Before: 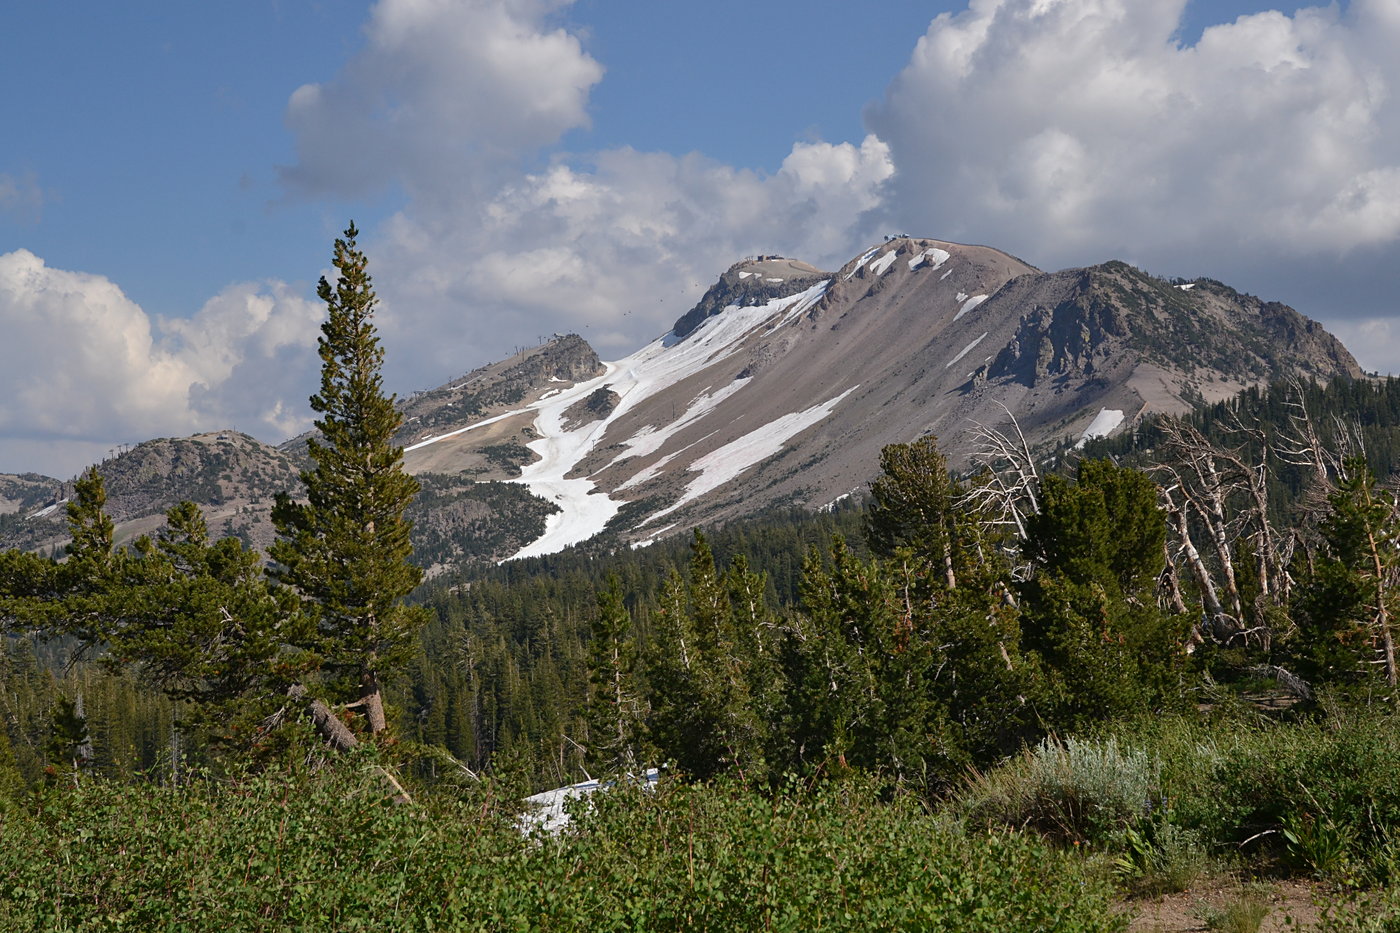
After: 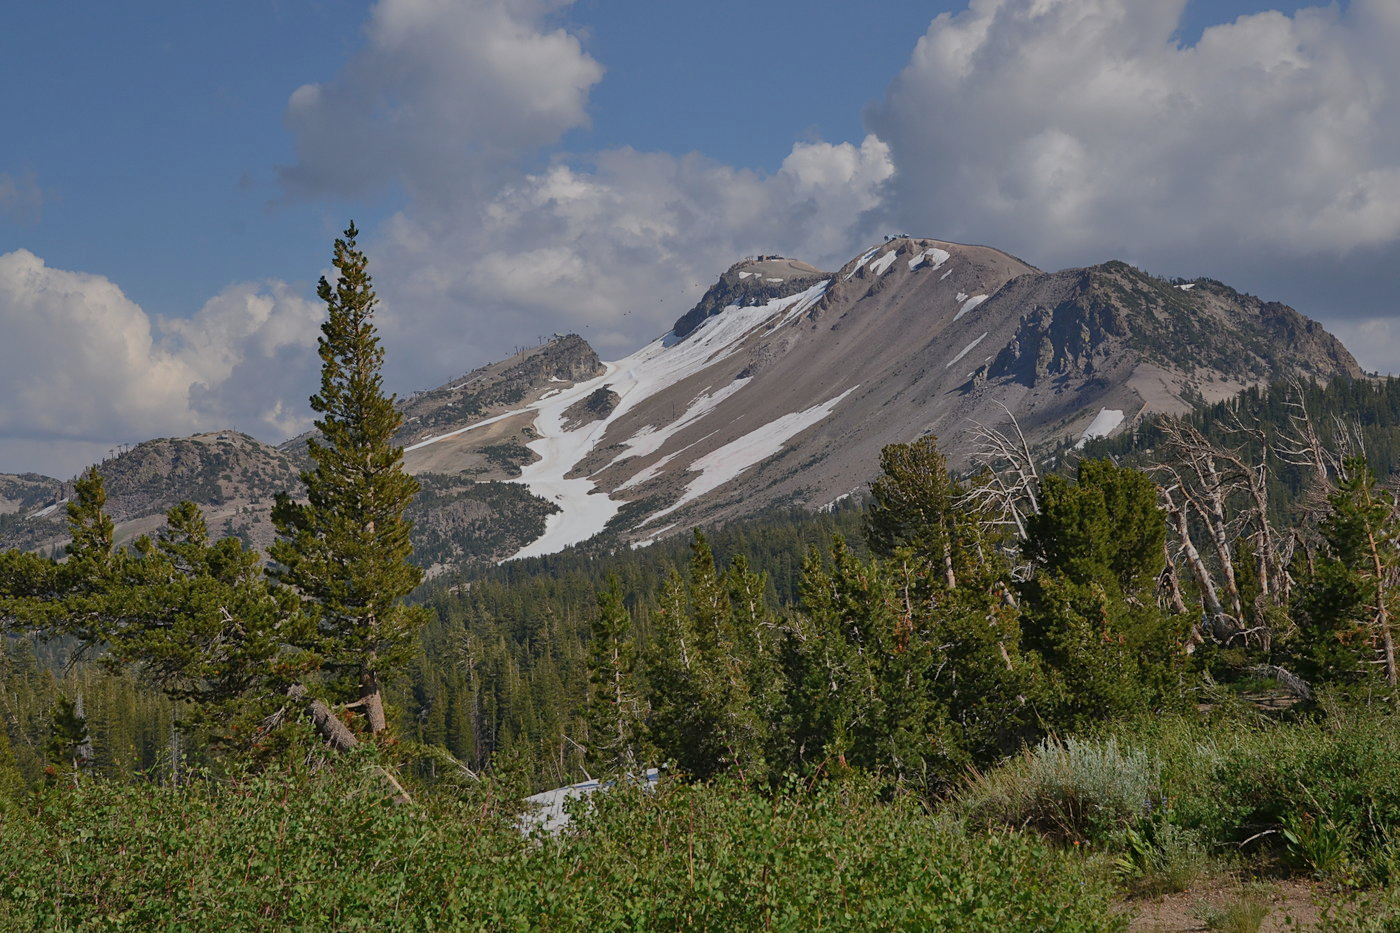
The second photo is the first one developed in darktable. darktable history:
shadows and highlights: shadows 38.12, highlights -75.23
tone equalizer: -8 EV 0.252 EV, -7 EV 0.406 EV, -6 EV 0.407 EV, -5 EV 0.268 EV, -3 EV -0.242 EV, -2 EV -0.413 EV, -1 EV -0.418 EV, +0 EV -0.28 EV, mask exposure compensation -0.495 EV
